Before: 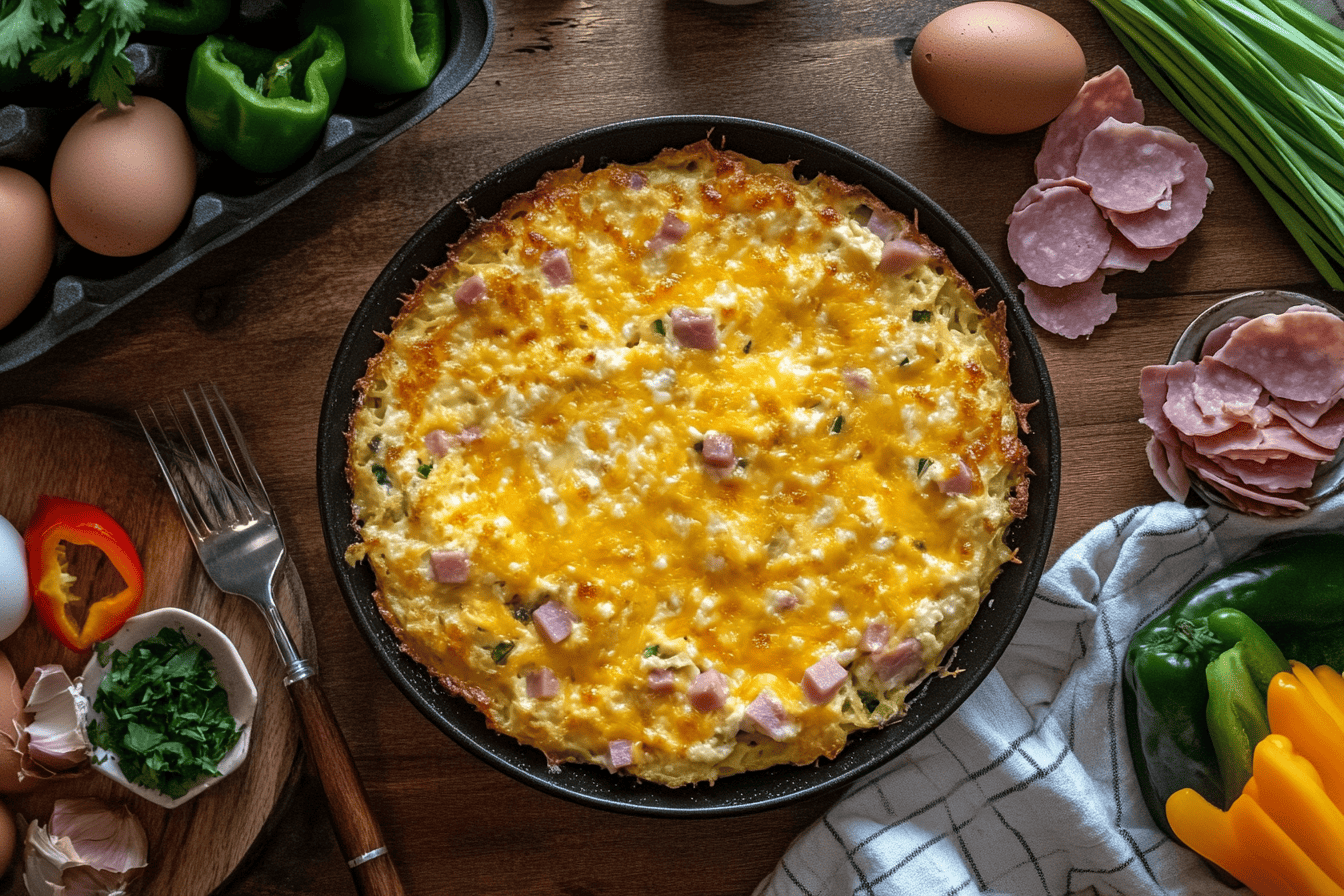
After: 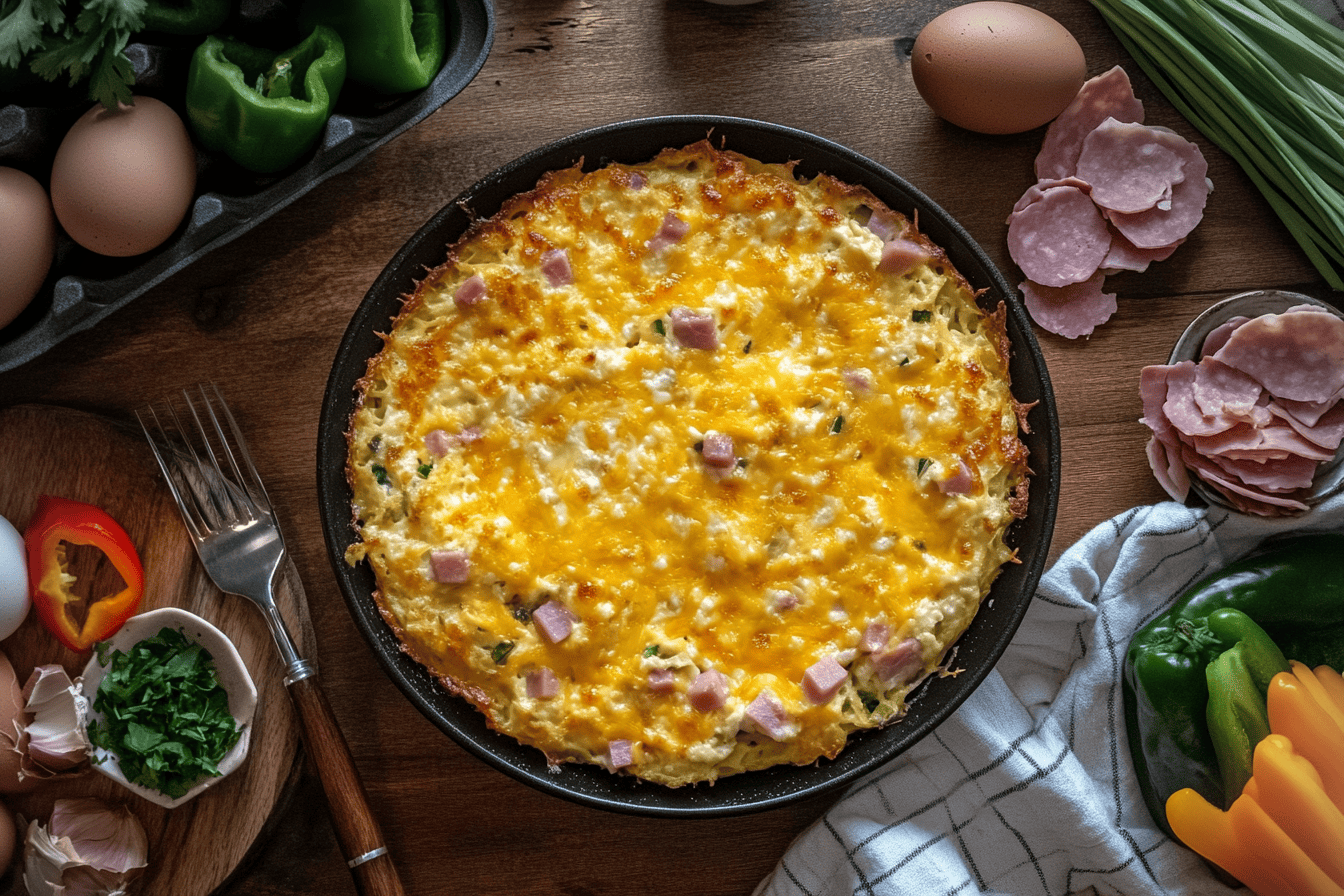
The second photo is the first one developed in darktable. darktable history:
vignetting: fall-off radius 60.99%, center (-0.027, 0.403)
